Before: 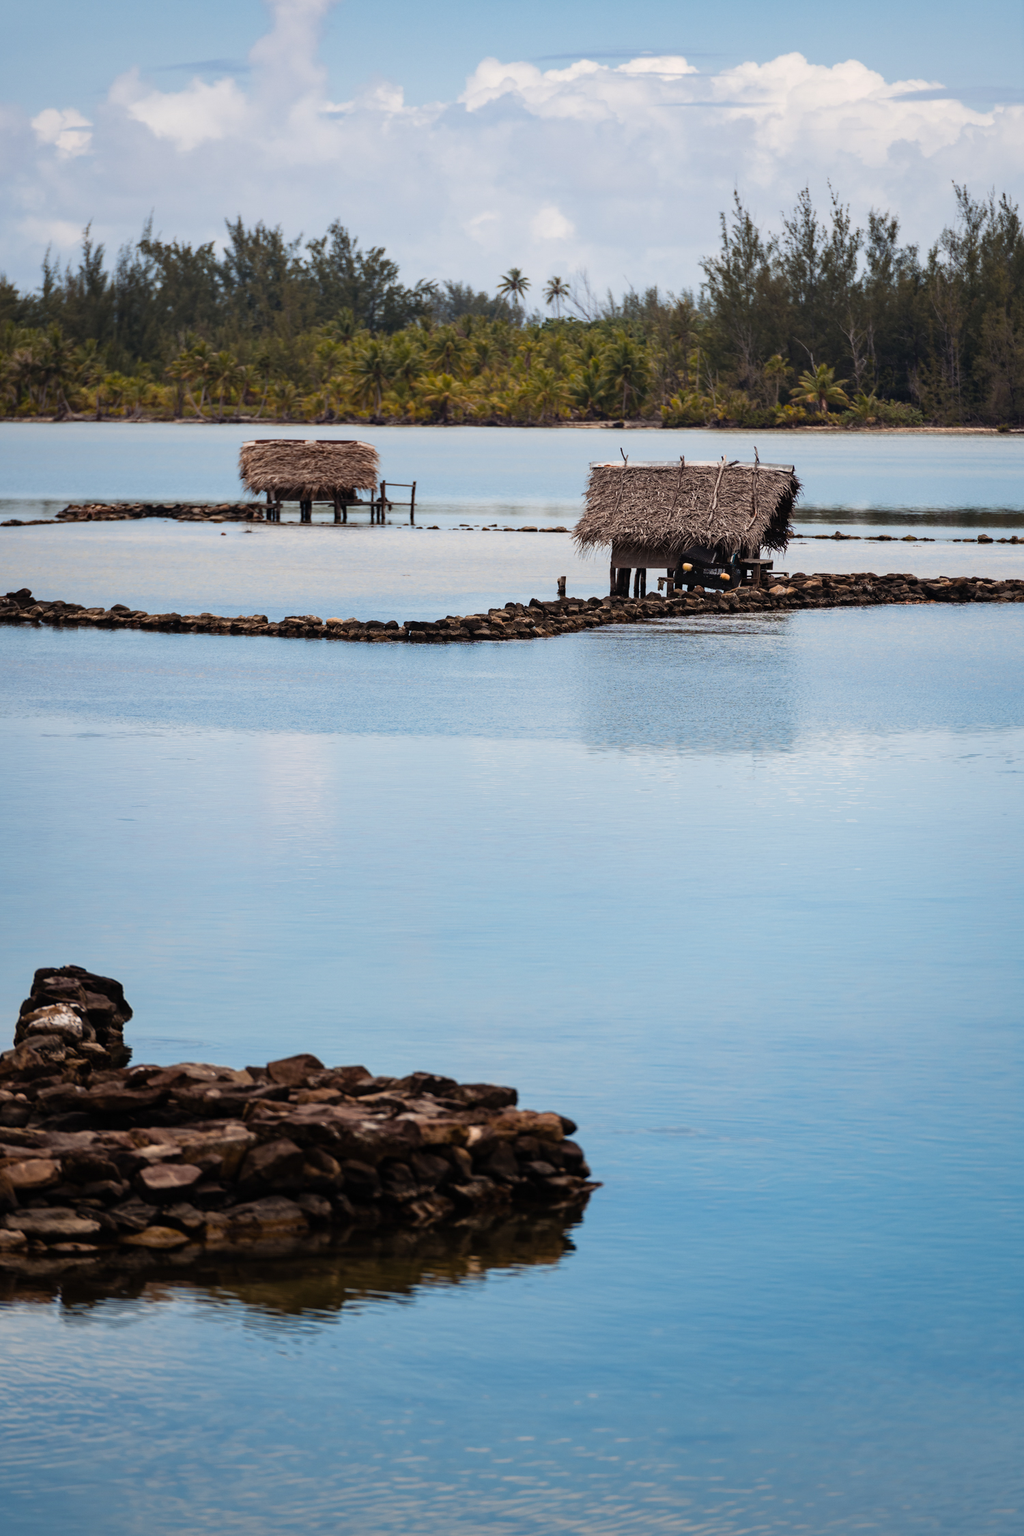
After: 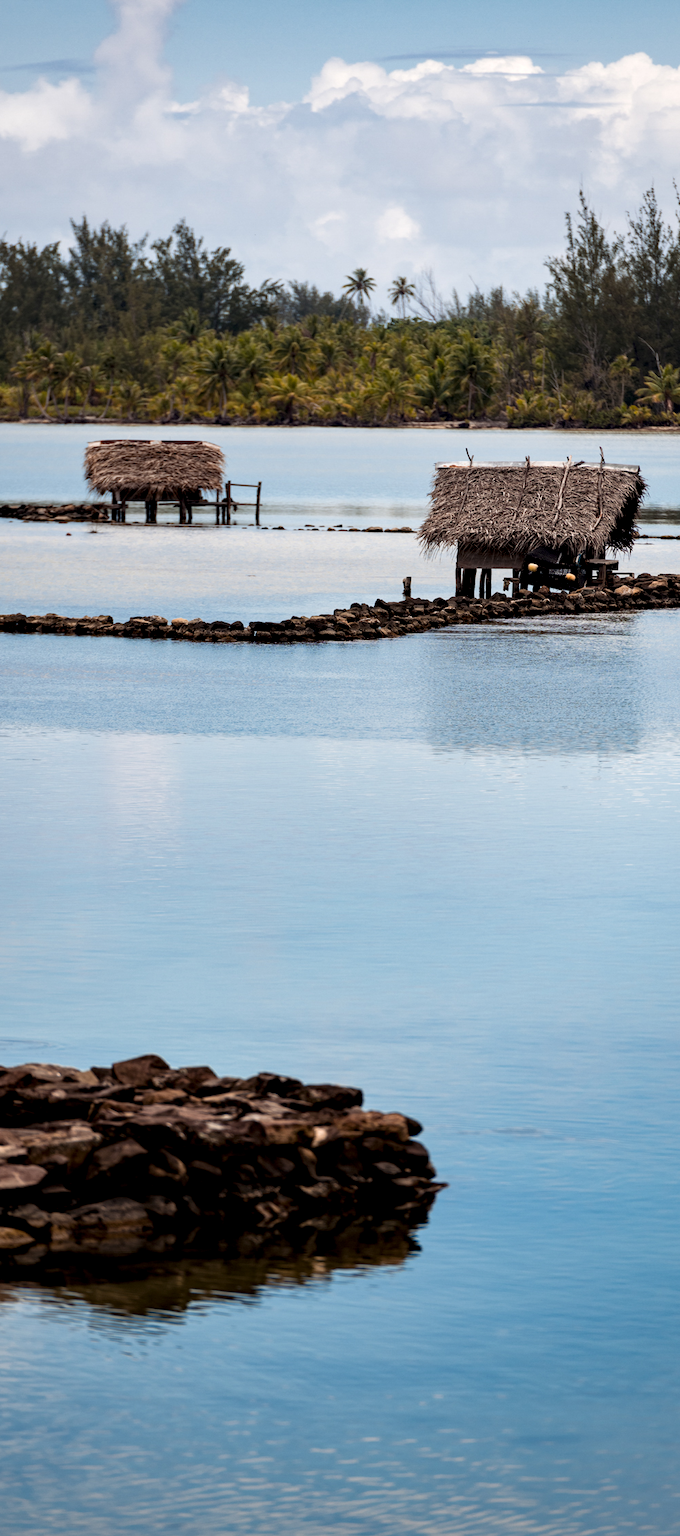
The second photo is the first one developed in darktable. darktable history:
local contrast: highlights 129%, shadows 122%, detail 140%, midtone range 0.252
crop and rotate: left 15.182%, right 18.405%
